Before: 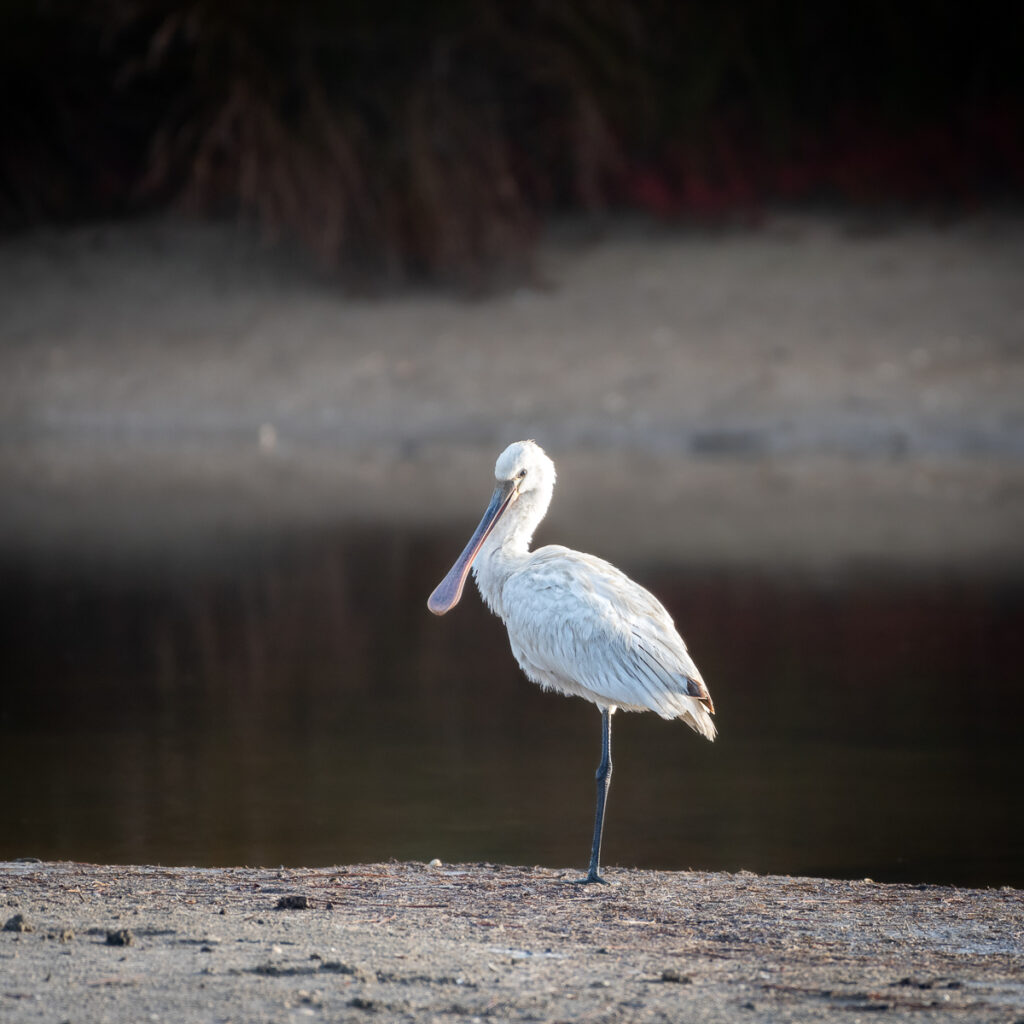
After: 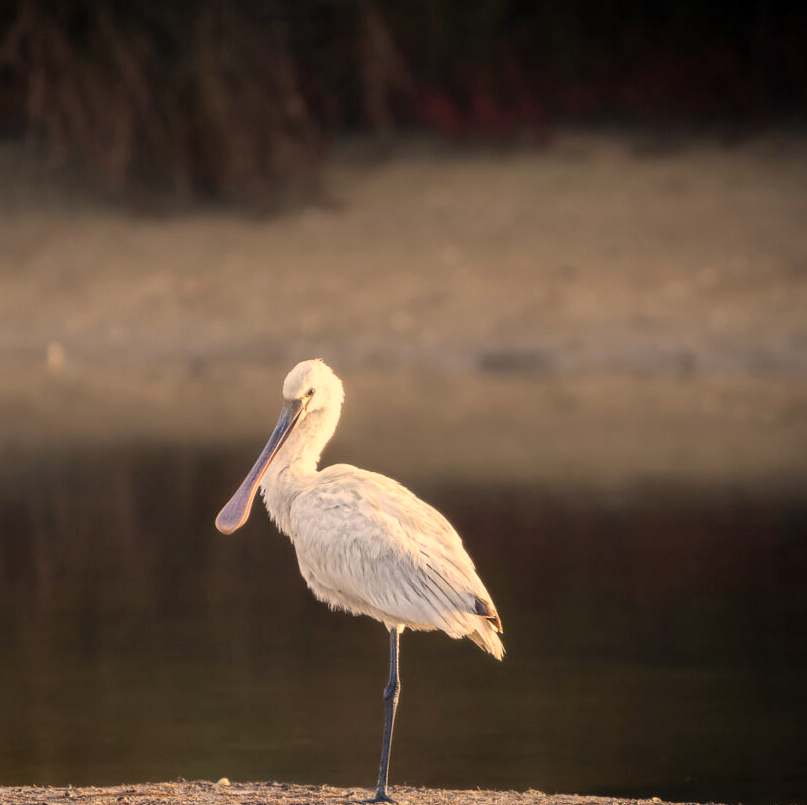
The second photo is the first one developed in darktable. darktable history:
contrast brightness saturation: contrast 0.05, brightness 0.06, saturation 0.01
color correction: highlights a* 15, highlights b* 31.55
levels: mode automatic, black 0.023%, white 99.97%, levels [0.062, 0.494, 0.925]
crop and rotate: left 20.74%, top 7.912%, right 0.375%, bottom 13.378%
shadows and highlights: shadows 20.91, highlights -82.73, soften with gaussian
